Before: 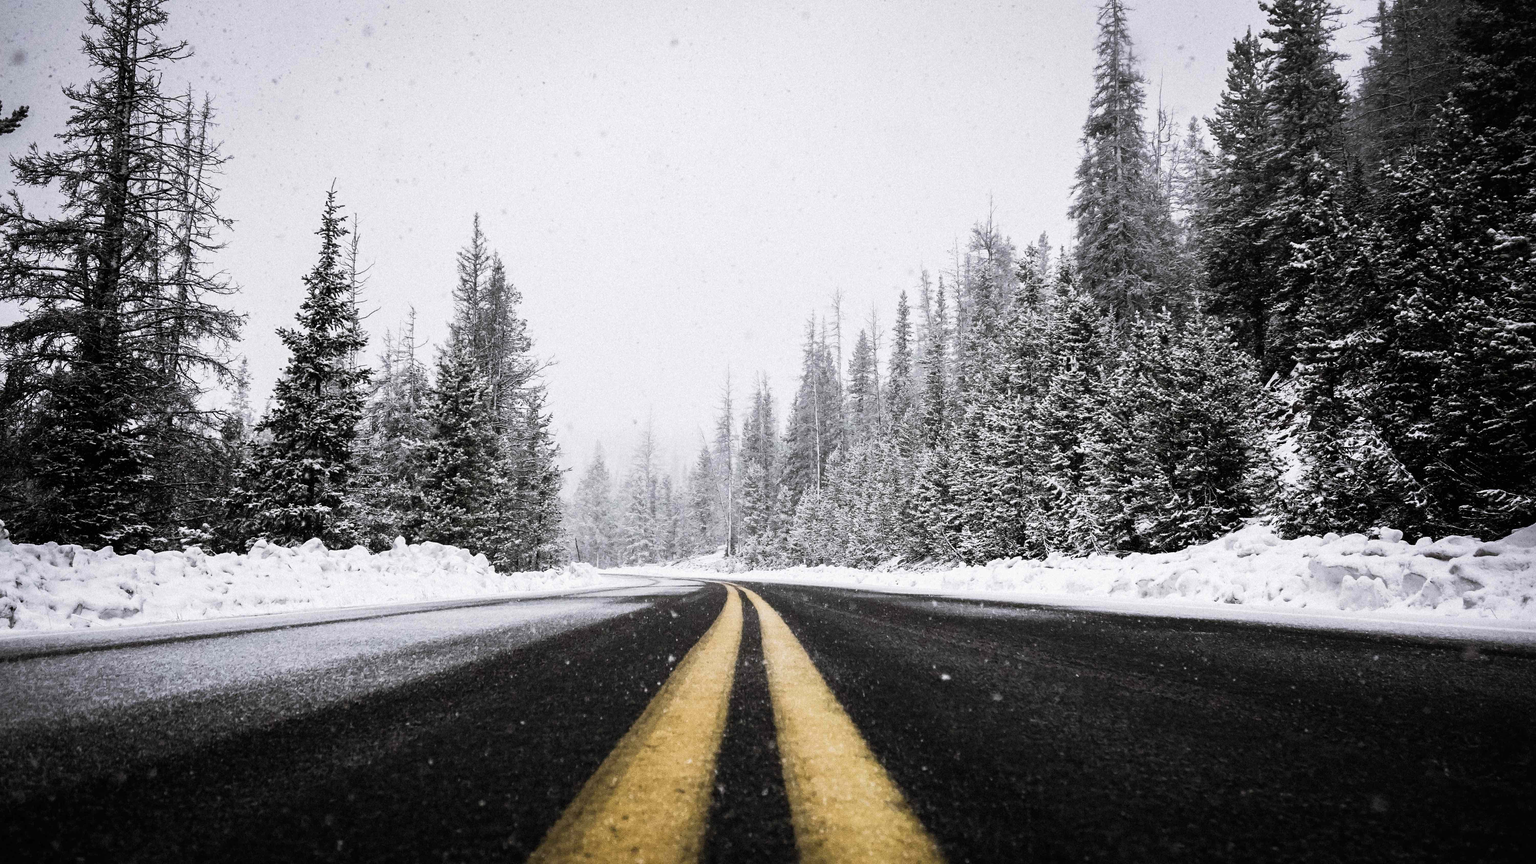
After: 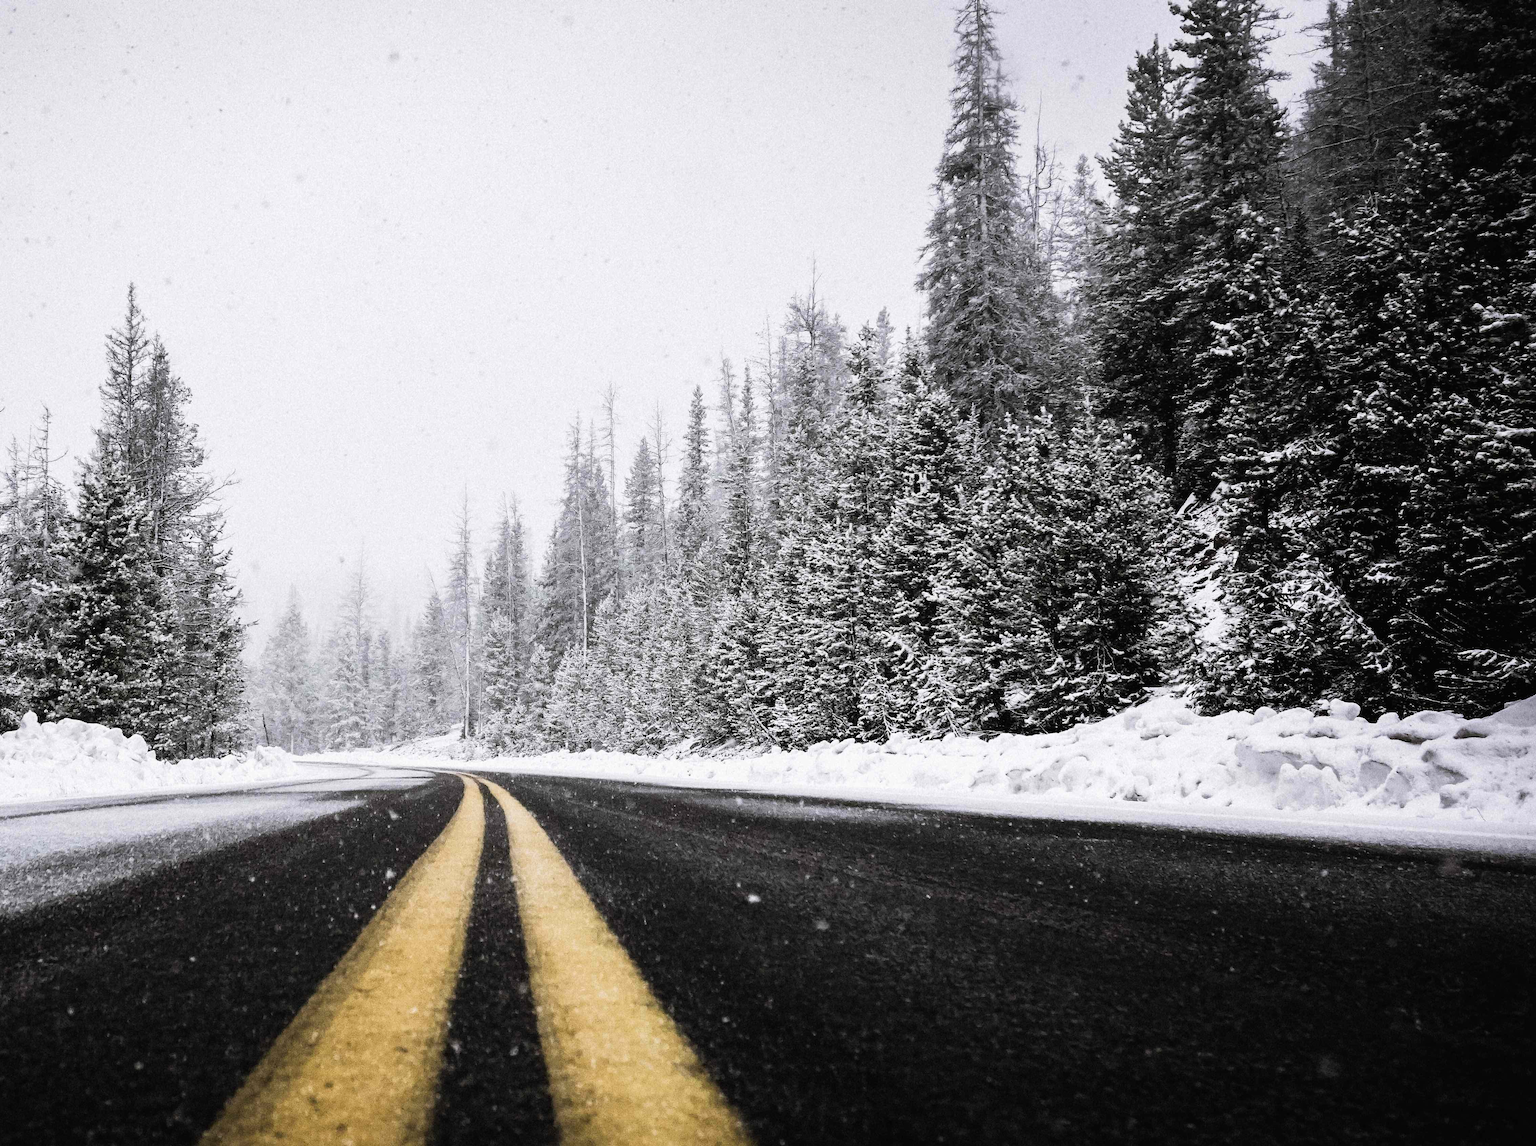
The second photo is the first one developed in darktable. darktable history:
tone curve: curves: ch0 [(0, 0.008) (0.083, 0.073) (0.28, 0.286) (0.528, 0.559) (0.961, 0.966) (1, 1)], color space Lab, linked channels, preserve colors none
crop and rotate: left 24.6%
